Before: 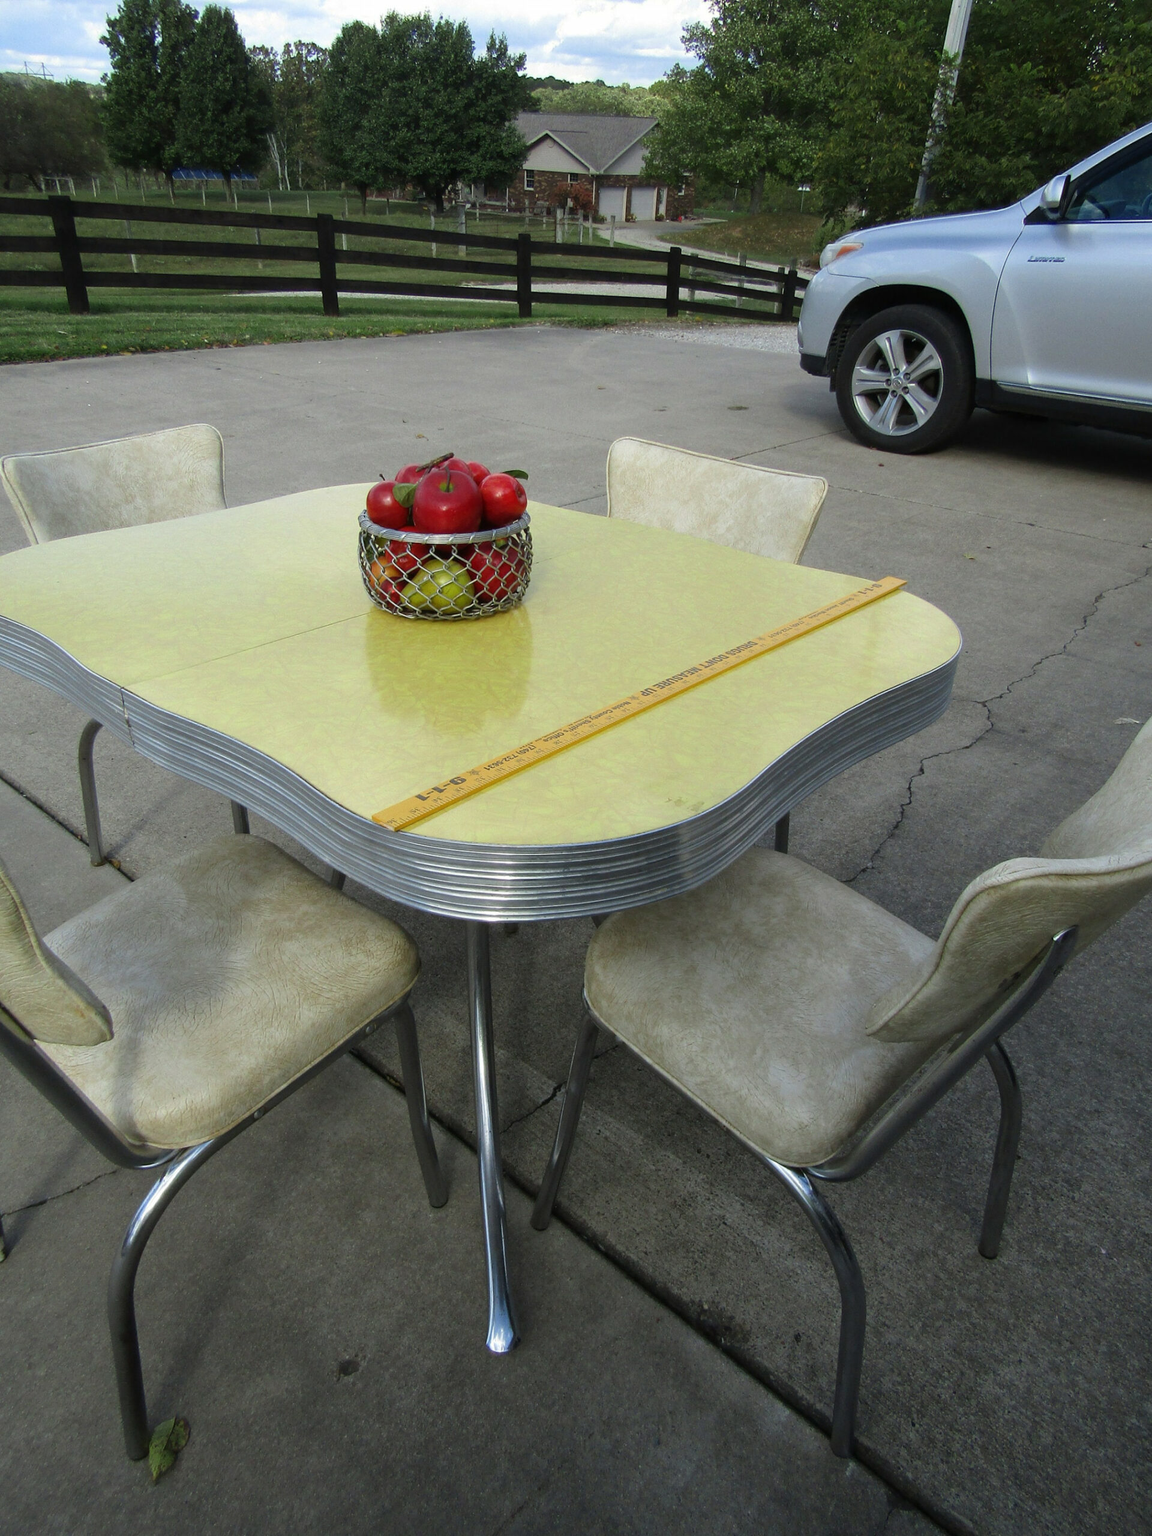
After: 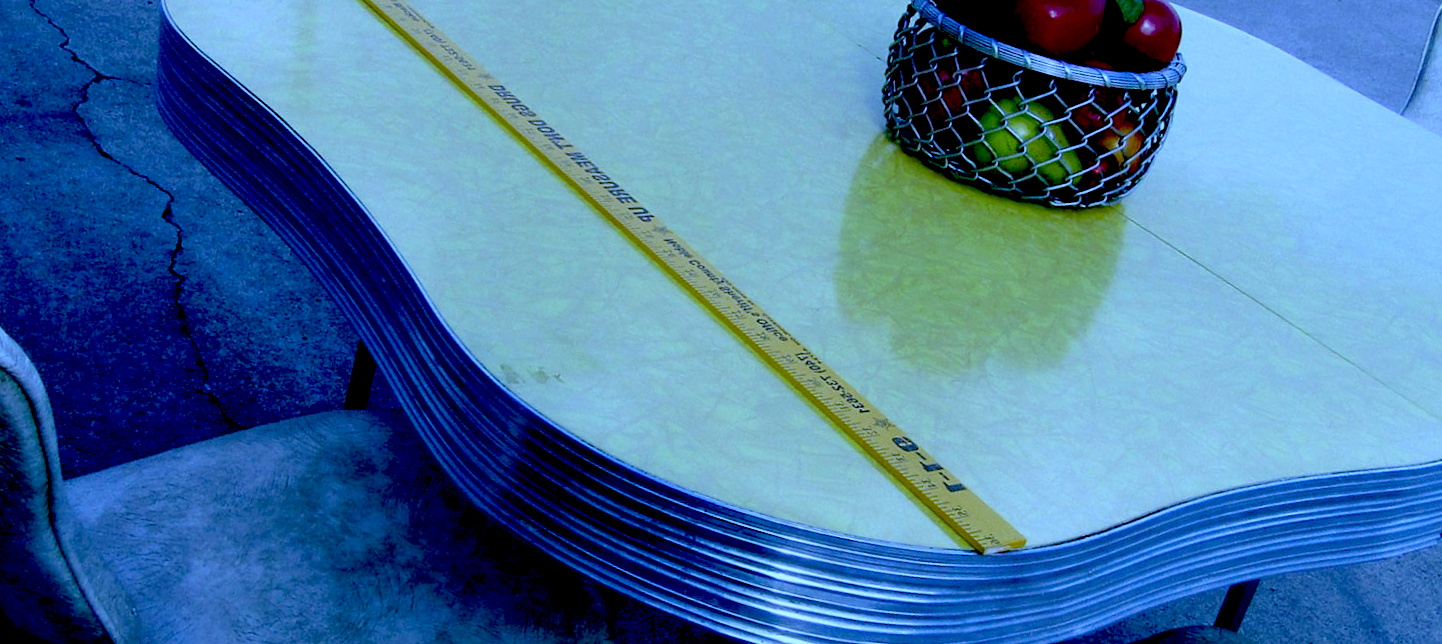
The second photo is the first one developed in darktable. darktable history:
white balance: red 0.766, blue 1.537
crop and rotate: angle 16.12°, top 30.835%, bottom 35.653%
exposure: black level correction 0.1, exposure -0.092 EV, compensate highlight preservation false
